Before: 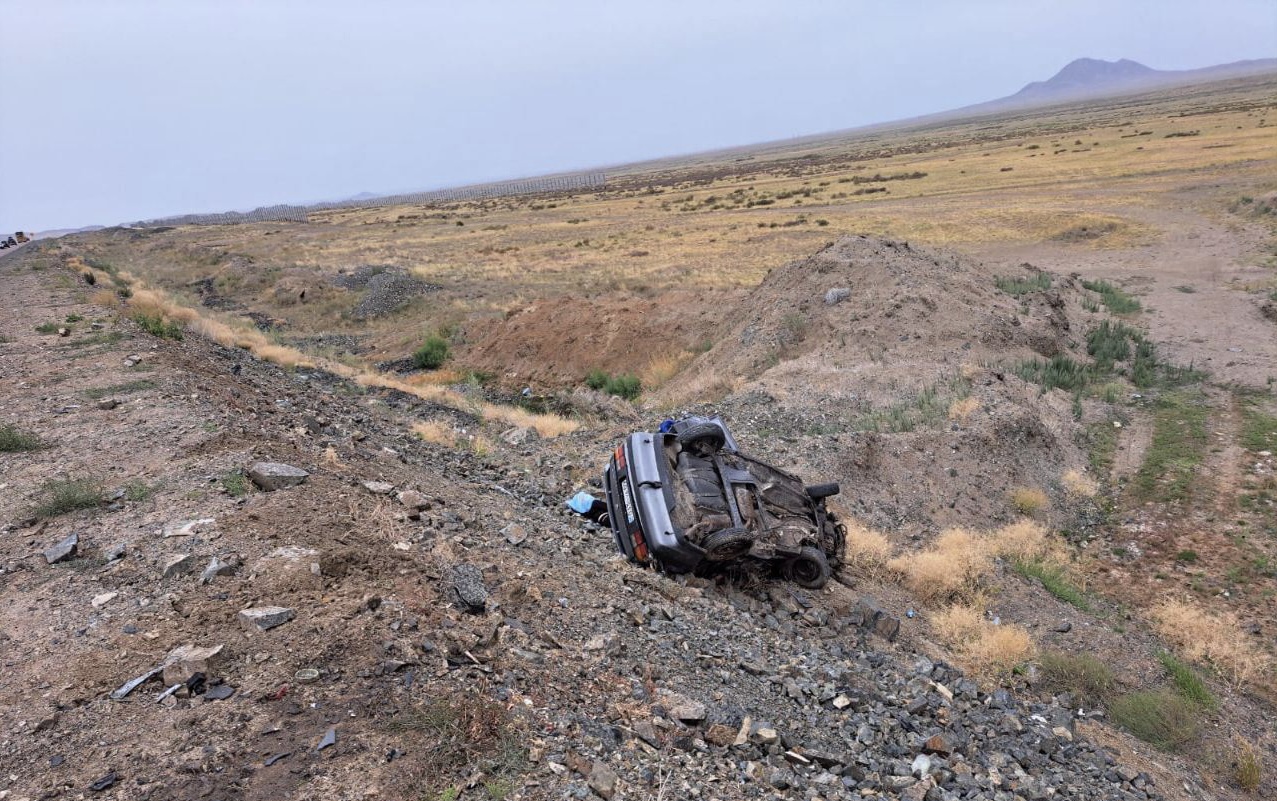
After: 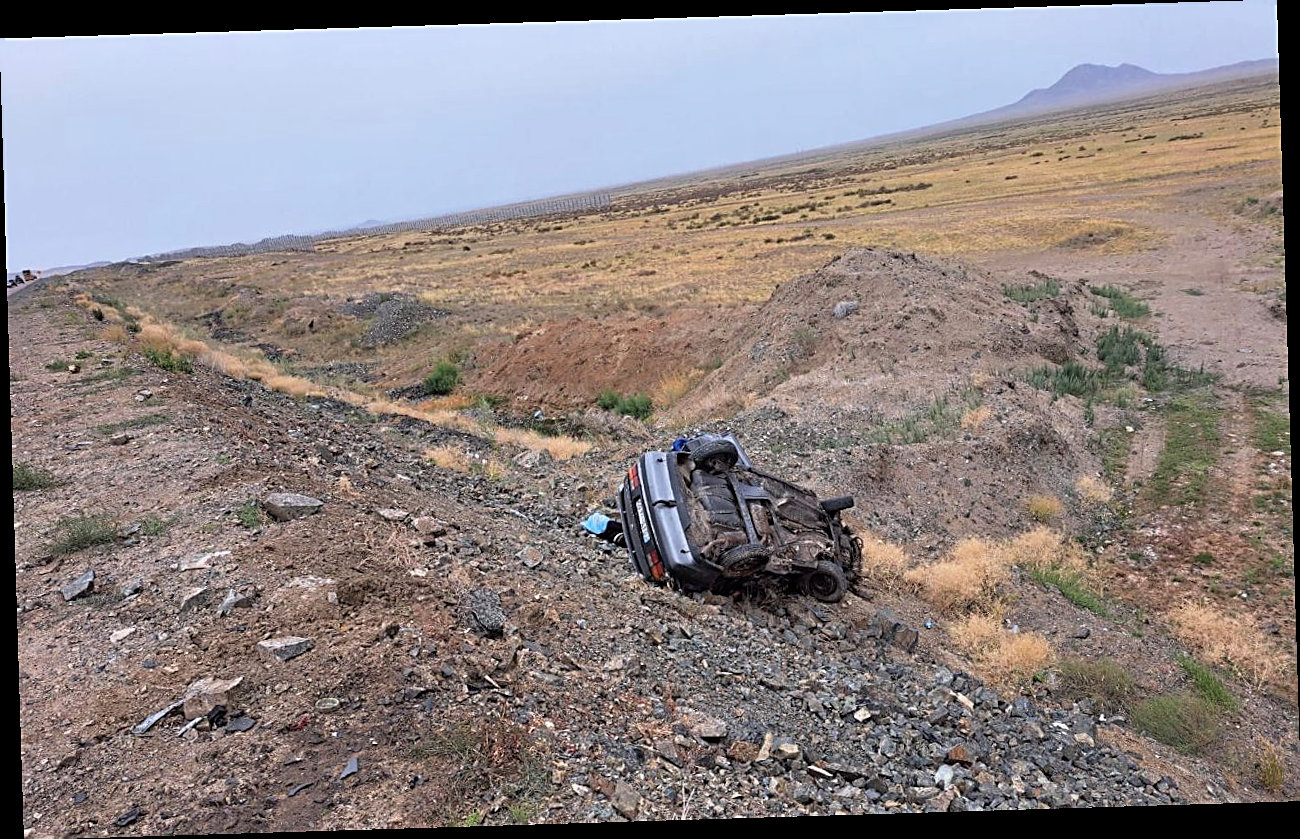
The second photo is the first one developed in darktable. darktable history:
sharpen: amount 0.6
rotate and perspective: rotation -1.75°, automatic cropping off
